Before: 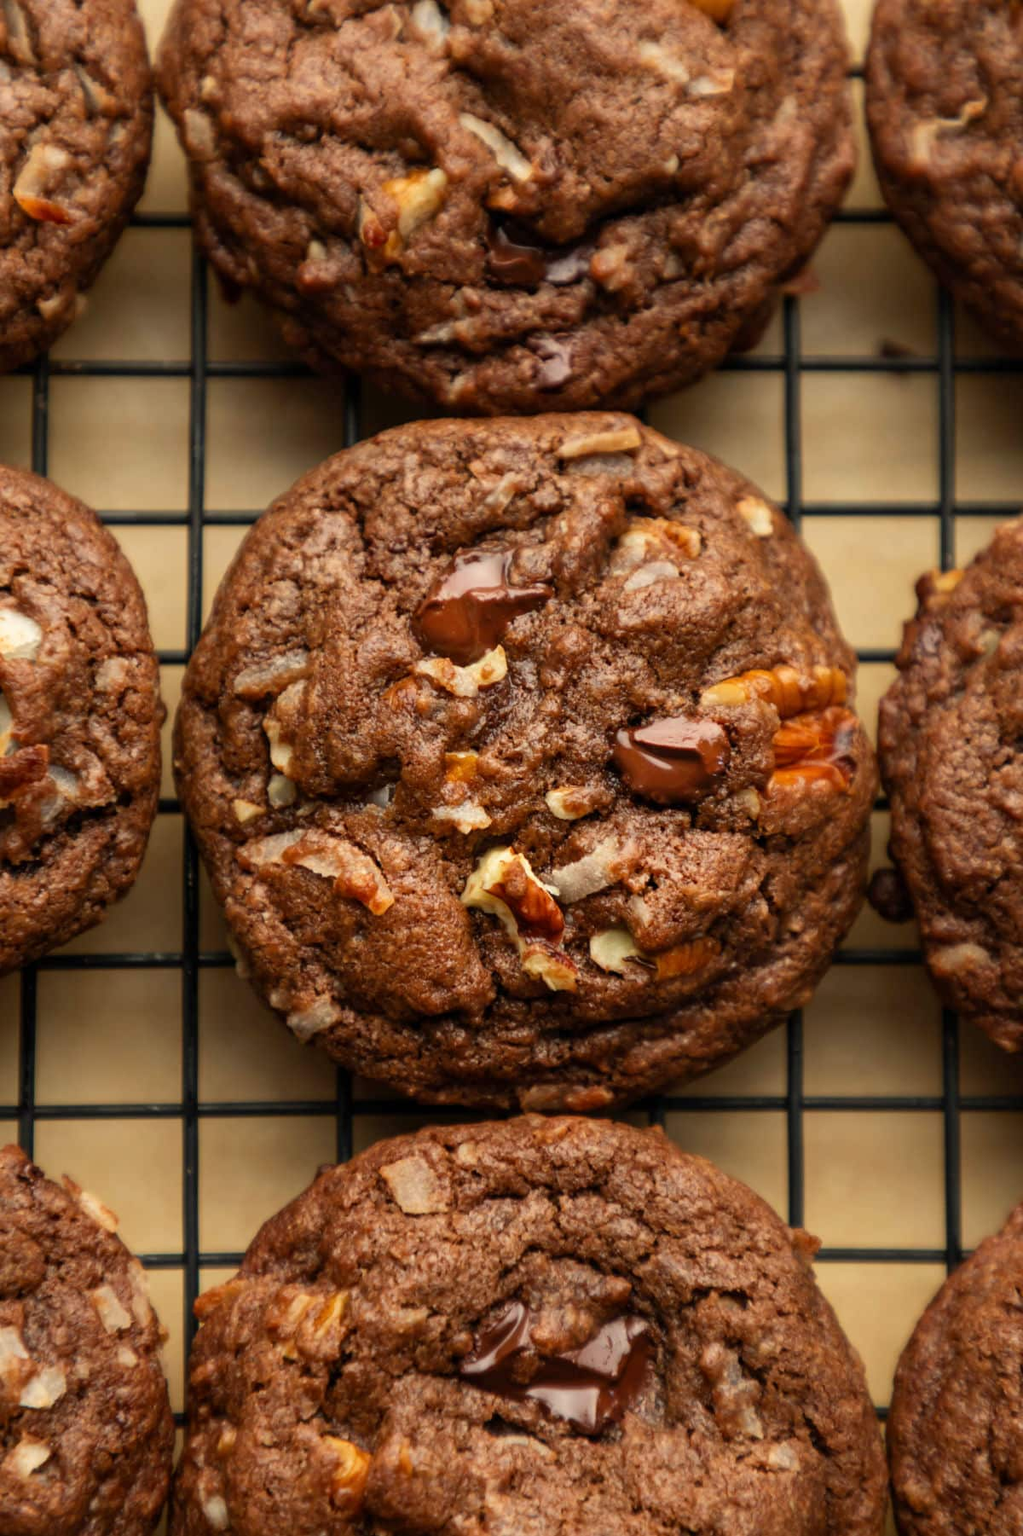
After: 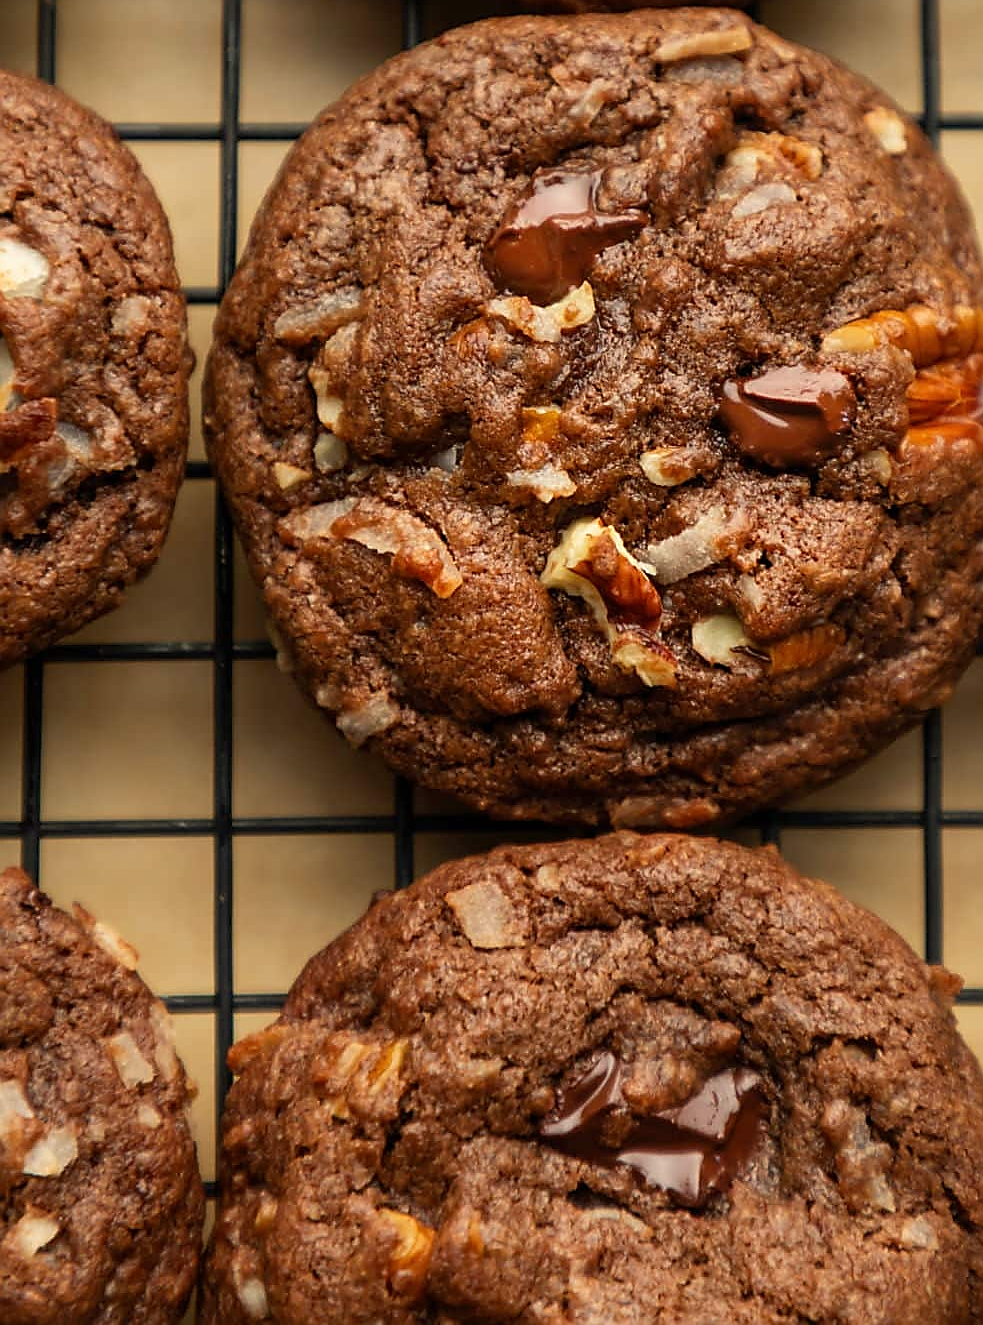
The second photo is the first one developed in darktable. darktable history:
crop: top 26.39%, right 18.008%
sharpen: radius 1.405, amount 1.241, threshold 0.703
